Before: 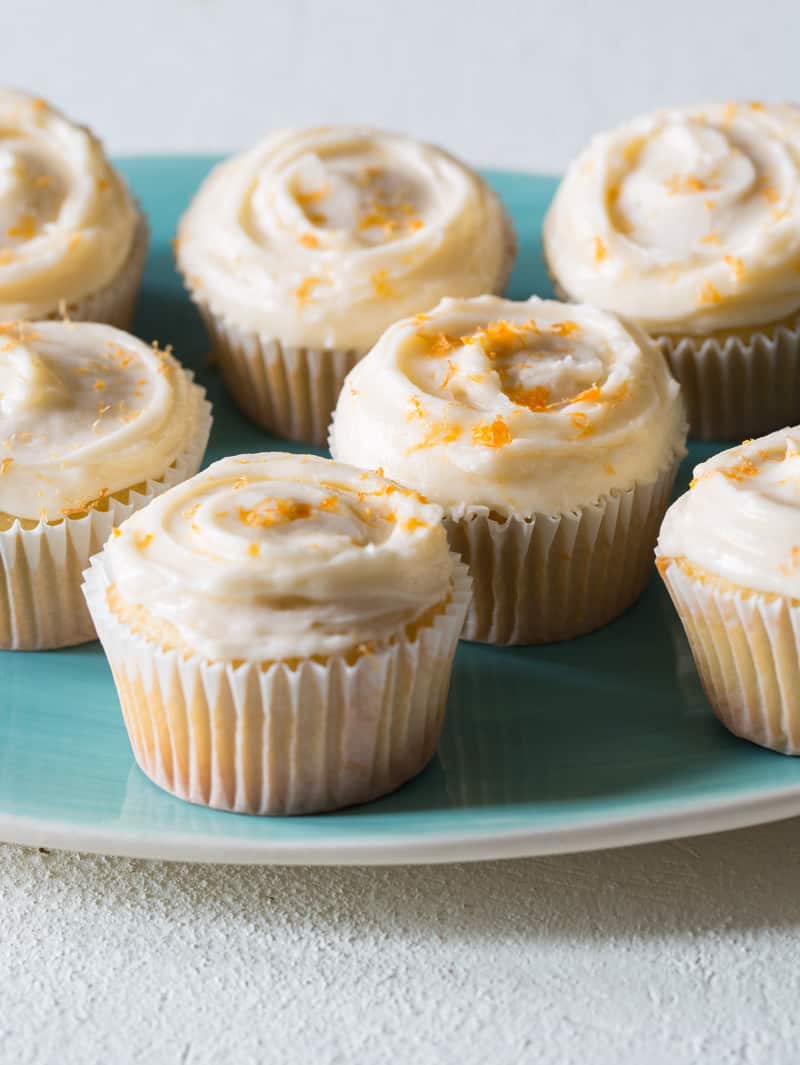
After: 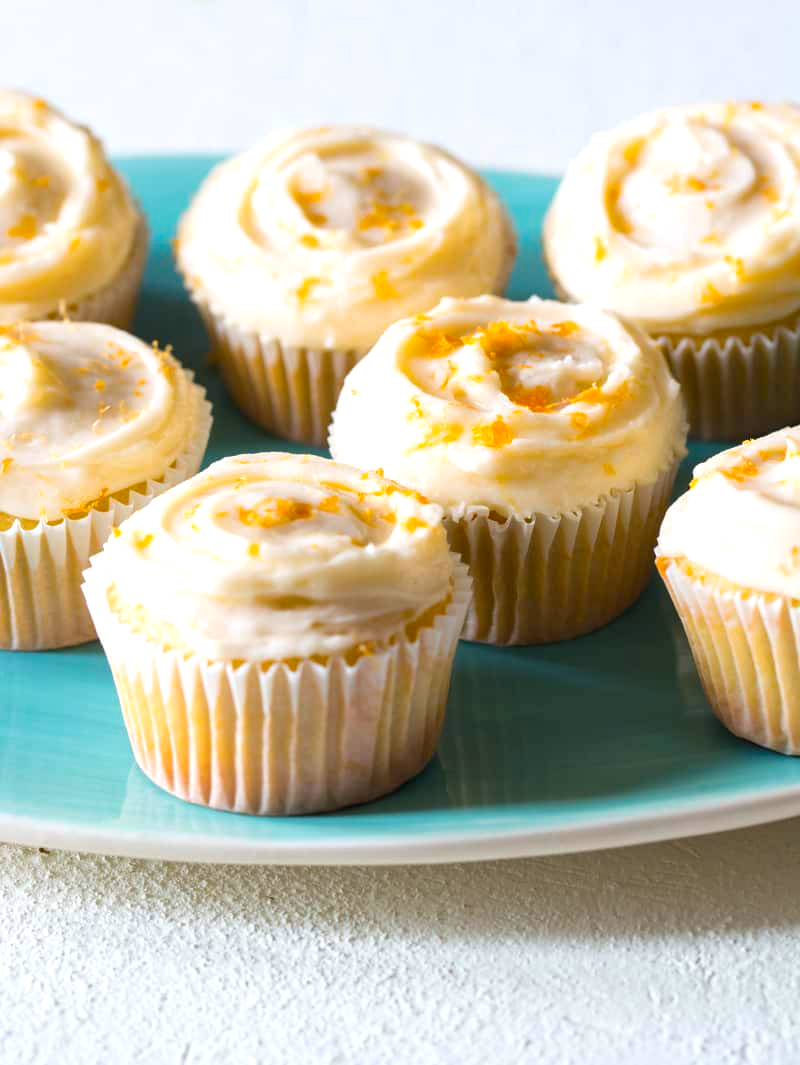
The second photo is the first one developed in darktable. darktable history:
color balance rgb: perceptual saturation grading › global saturation 25.812%, perceptual brilliance grading › global brilliance 9.599%, perceptual brilliance grading › shadows 15.281%, global vibrance 12.688%
